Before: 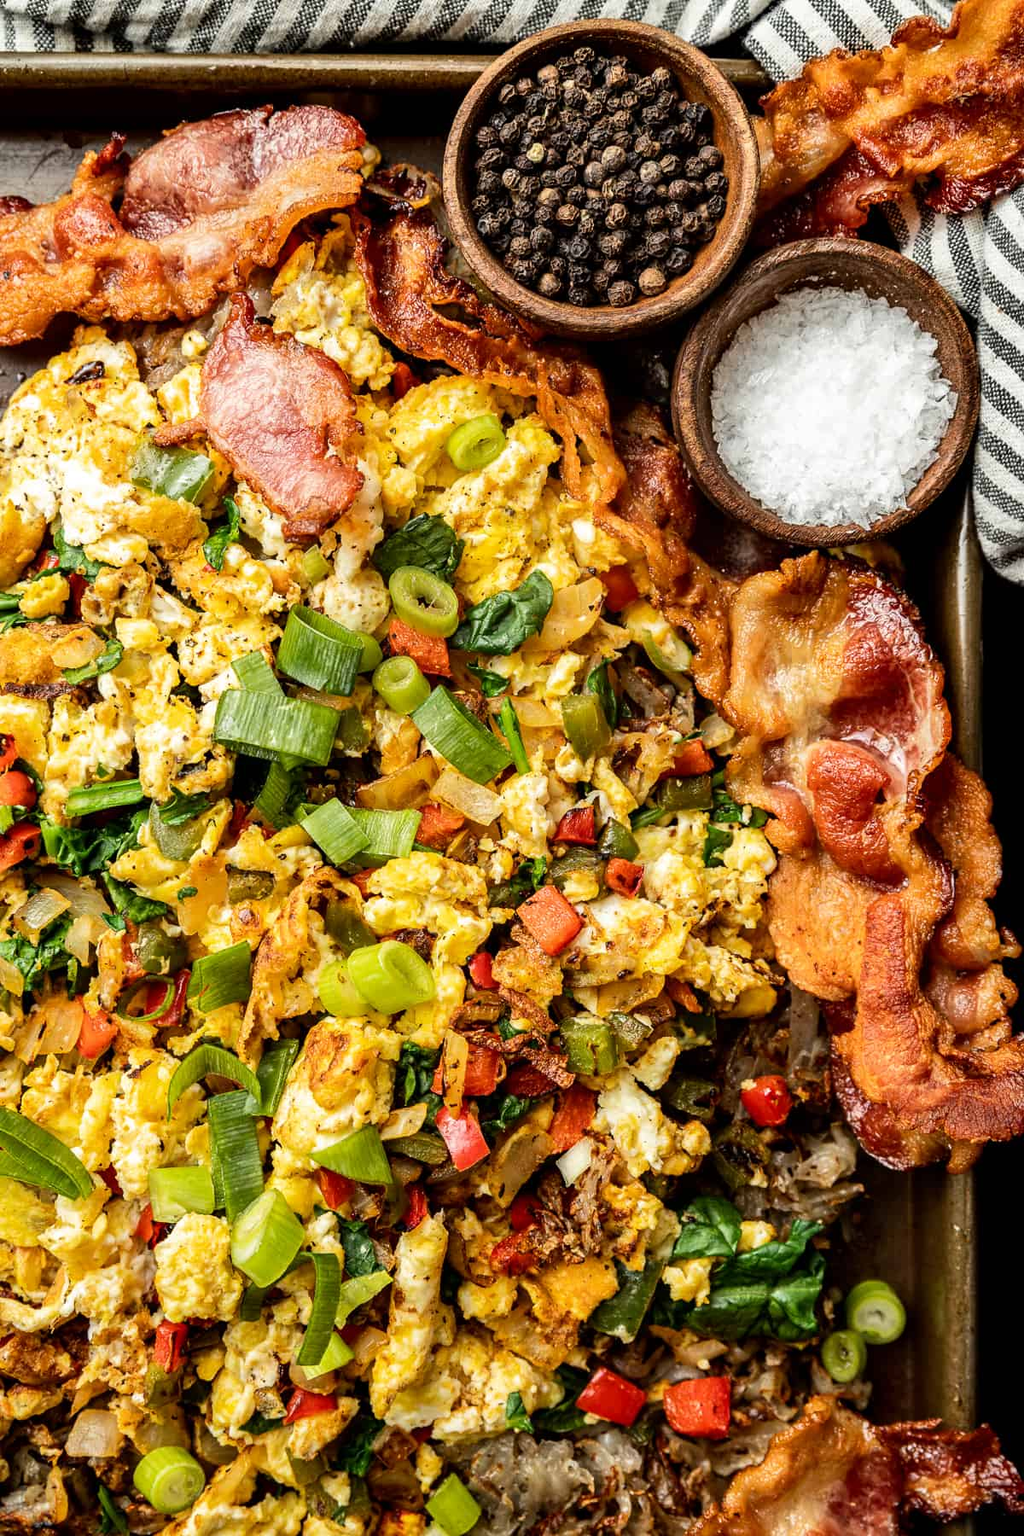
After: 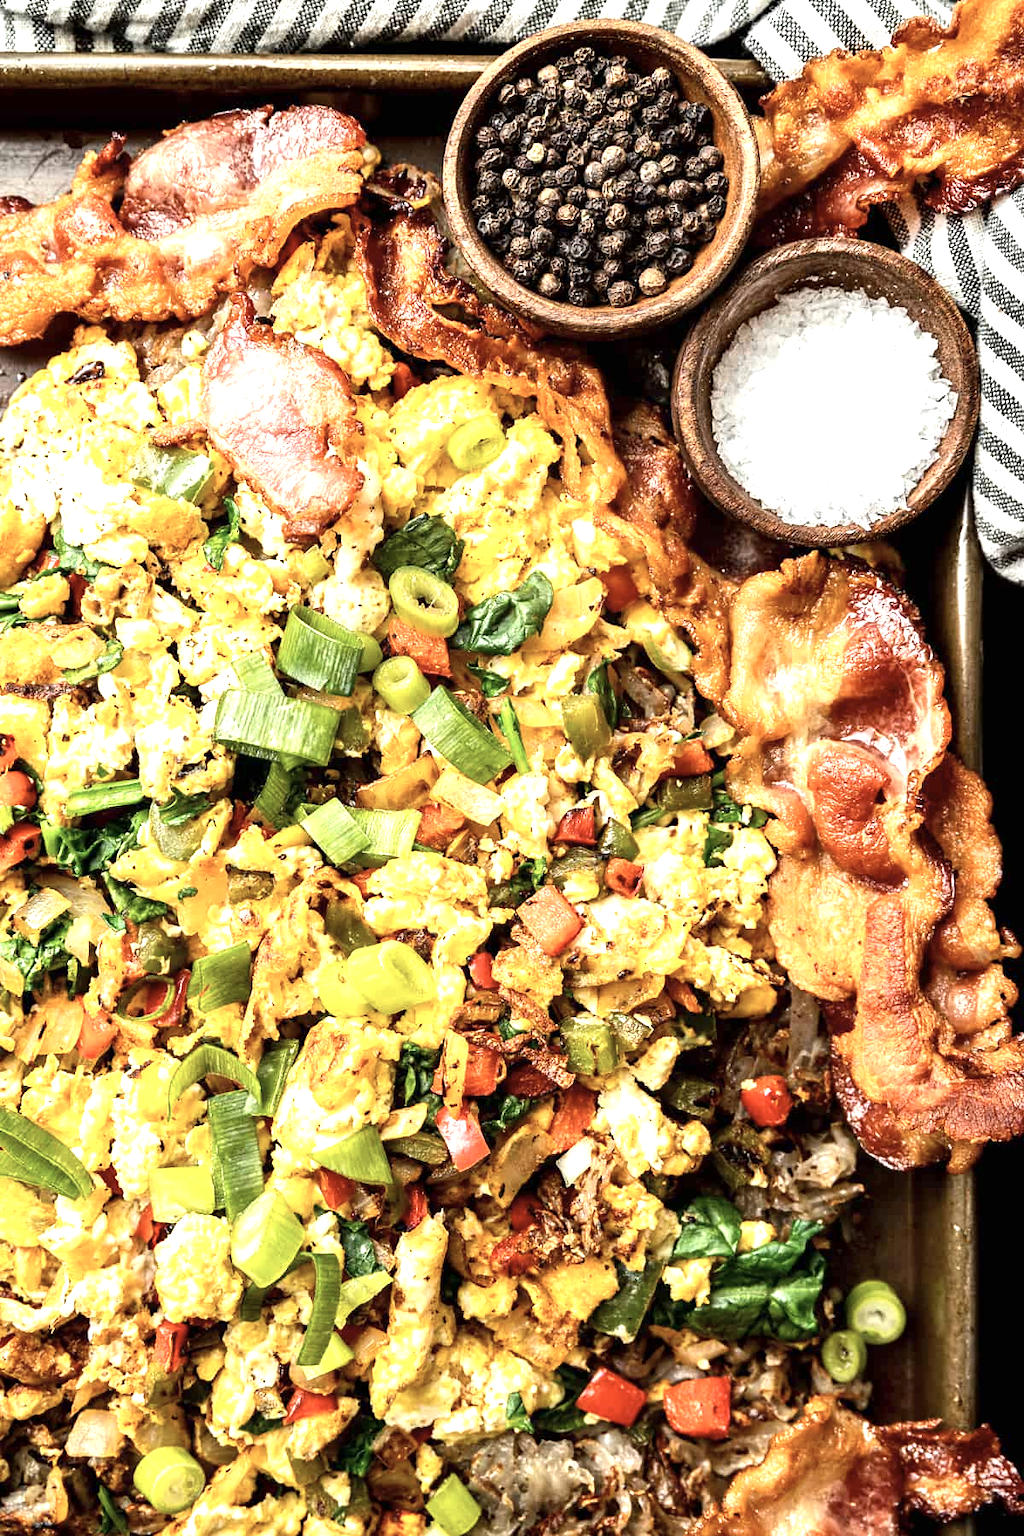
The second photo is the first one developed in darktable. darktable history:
exposure: exposure 1 EV, compensate highlight preservation false
contrast brightness saturation: contrast 0.06, brightness -0.01, saturation -0.23
